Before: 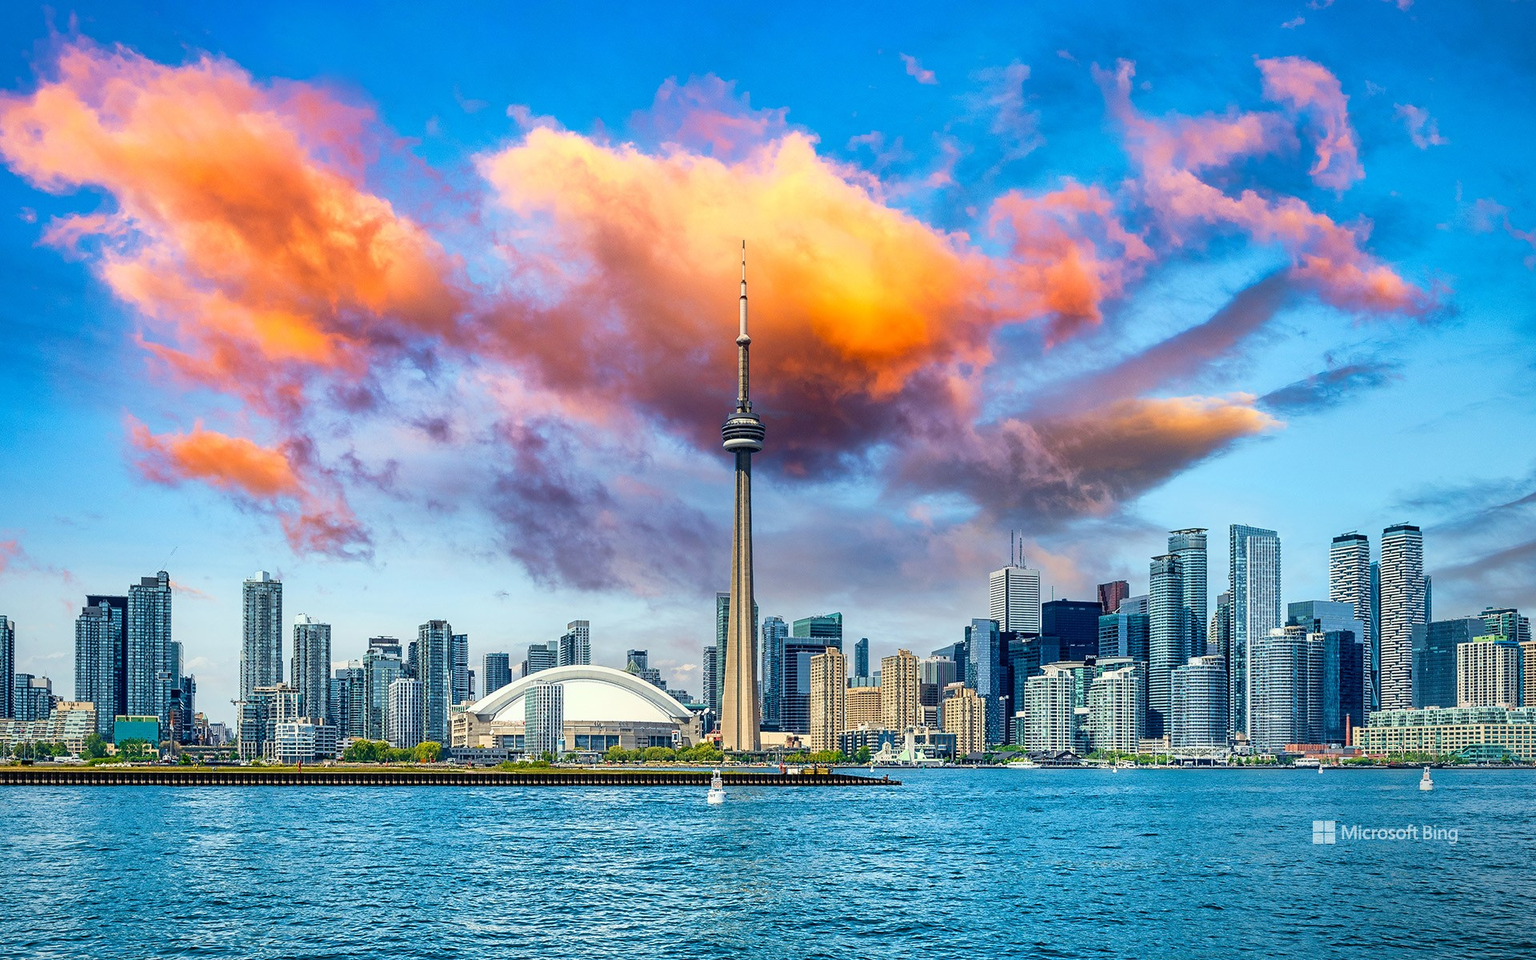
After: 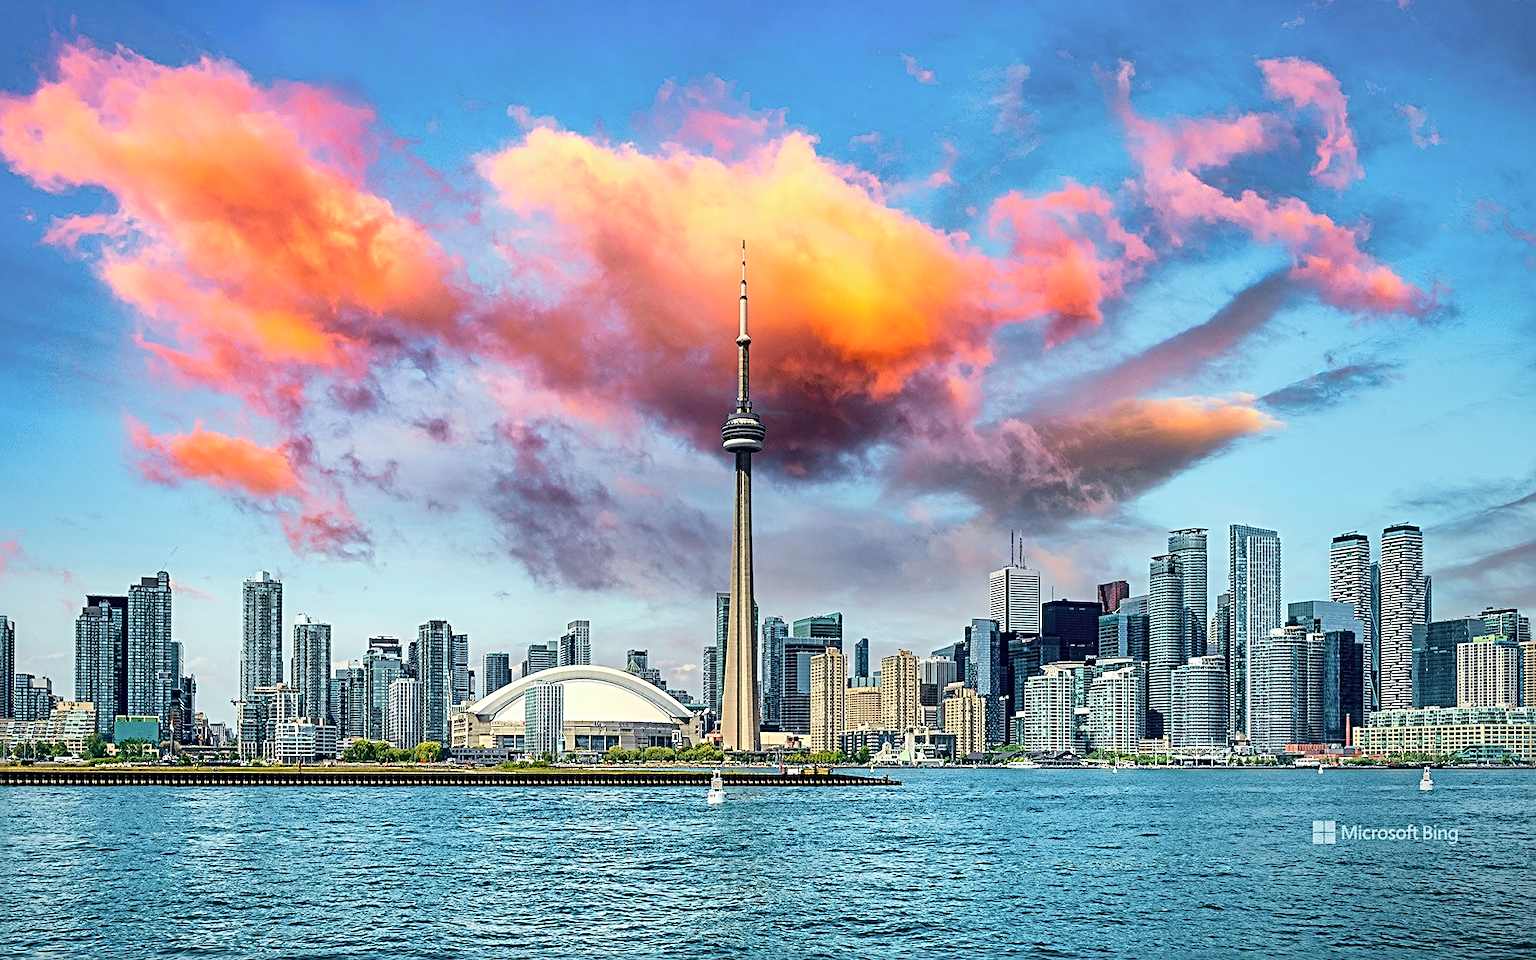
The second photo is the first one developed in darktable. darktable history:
sharpen: radius 4
tone curve: curves: ch0 [(0.003, 0) (0.066, 0.031) (0.163, 0.112) (0.264, 0.238) (0.395, 0.421) (0.517, 0.56) (0.684, 0.734) (0.791, 0.814) (1, 1)]; ch1 [(0, 0) (0.164, 0.115) (0.337, 0.332) (0.39, 0.398) (0.464, 0.461) (0.501, 0.5) (0.507, 0.5) (0.534, 0.532) (0.577, 0.59) (0.652, 0.681) (0.733, 0.749) (0.811, 0.796) (1, 1)]; ch2 [(0, 0) (0.337, 0.382) (0.464, 0.476) (0.501, 0.502) (0.527, 0.54) (0.551, 0.565) (0.6, 0.59) (0.687, 0.675) (1, 1)], color space Lab, independent channels, preserve colors none
